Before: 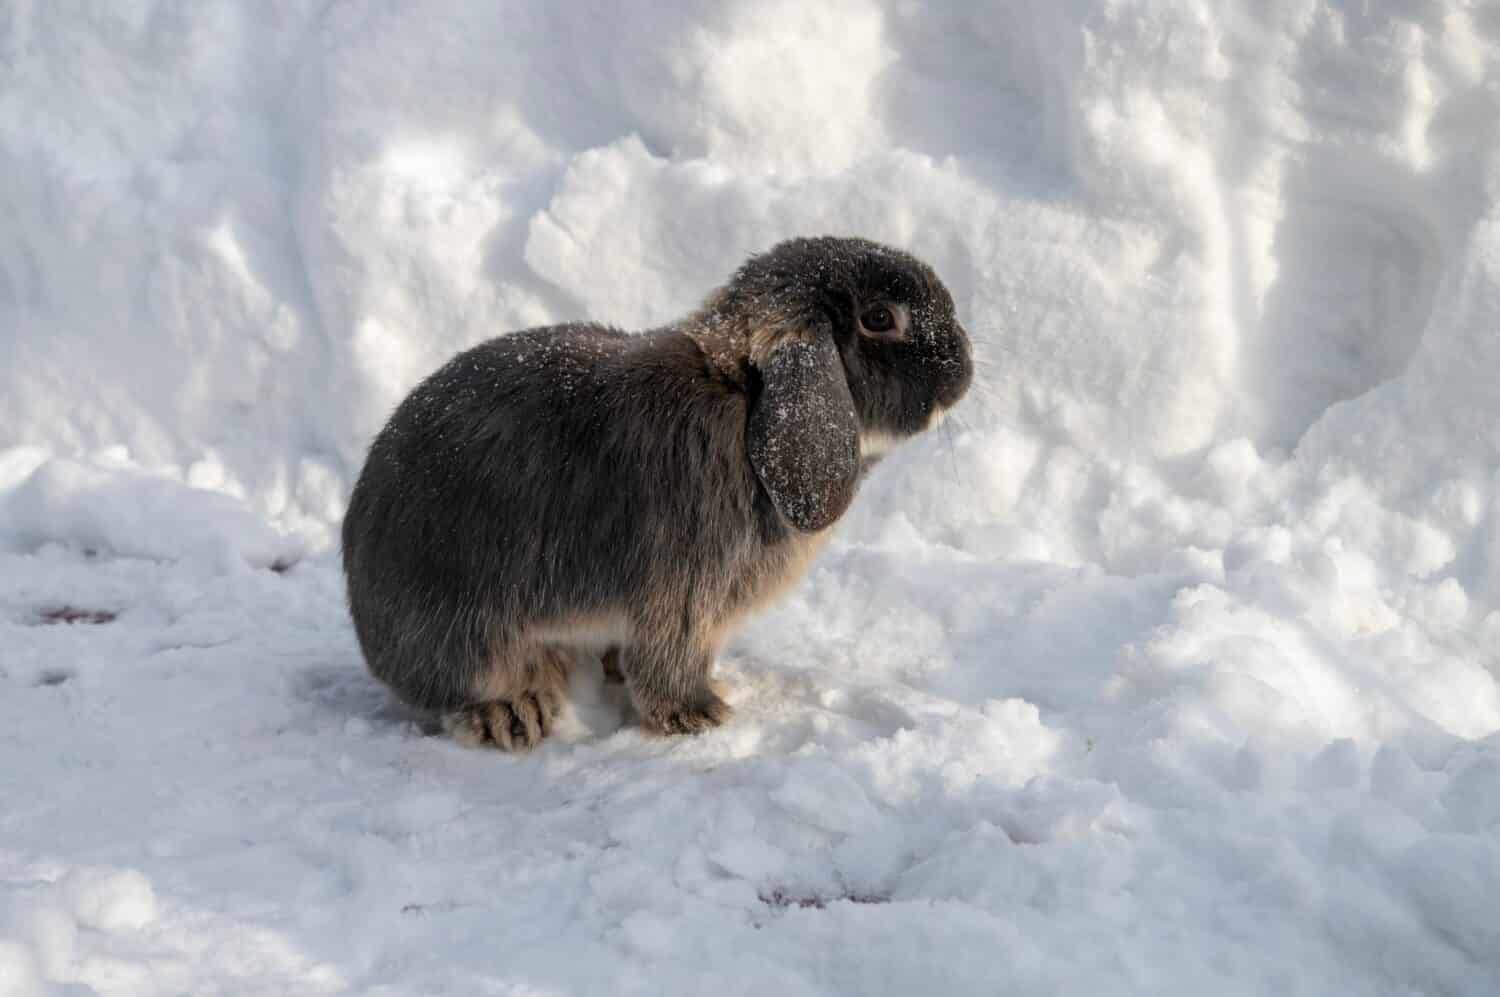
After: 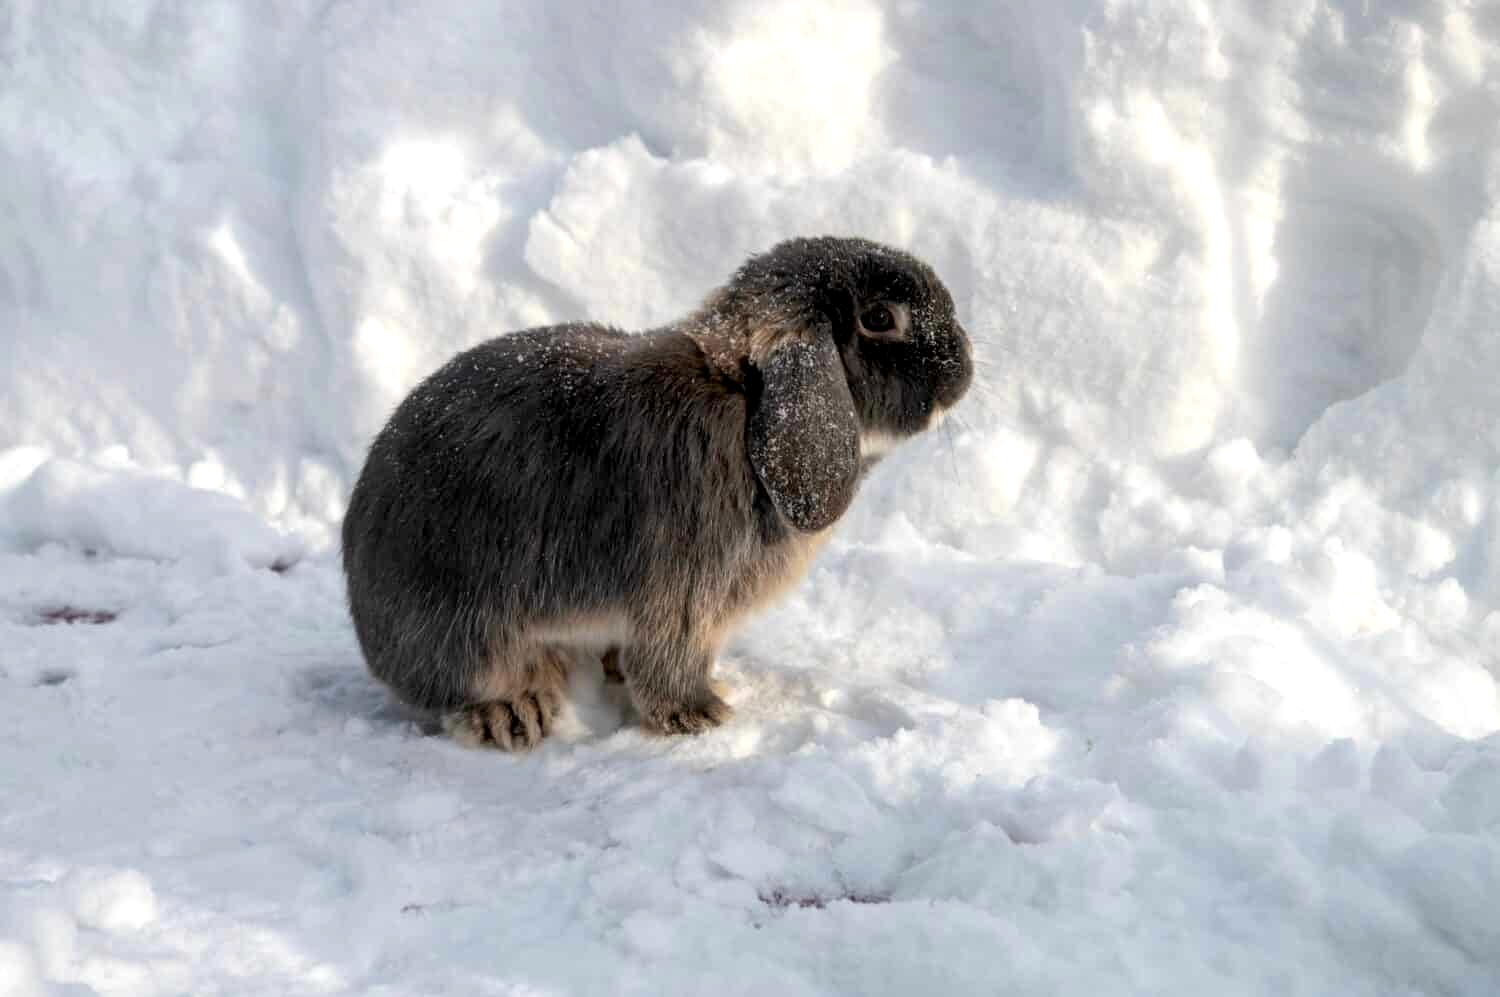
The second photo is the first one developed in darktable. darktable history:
exposure: black level correction 0.005, exposure 0.275 EV, compensate highlight preservation false
